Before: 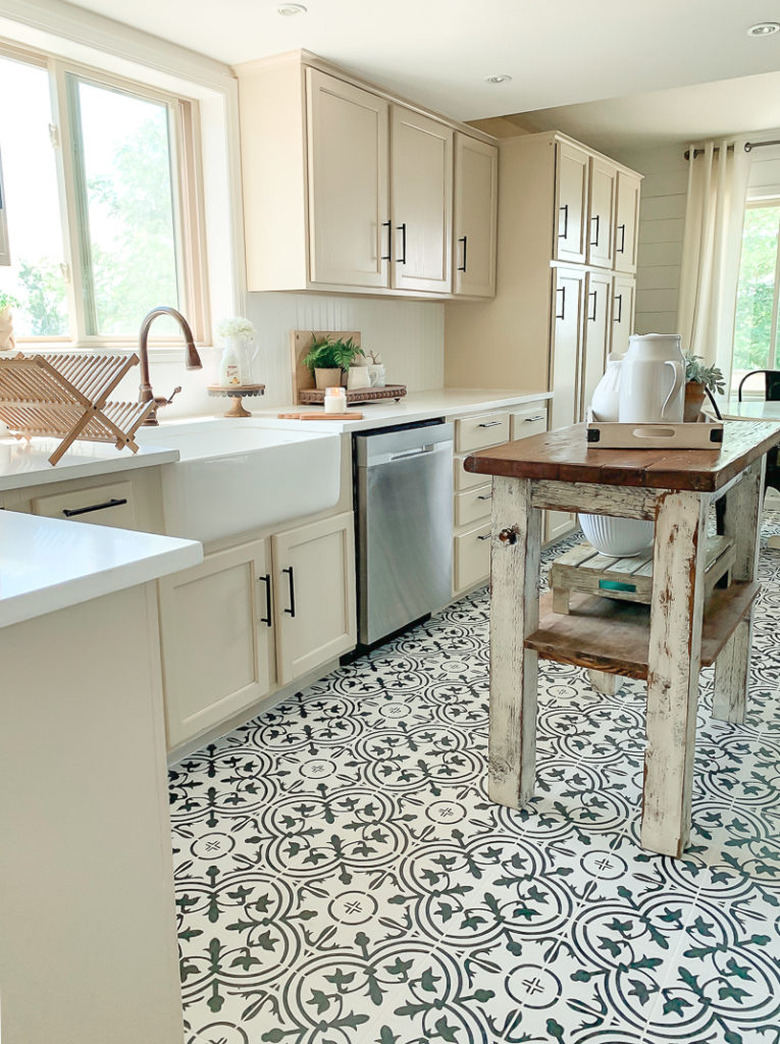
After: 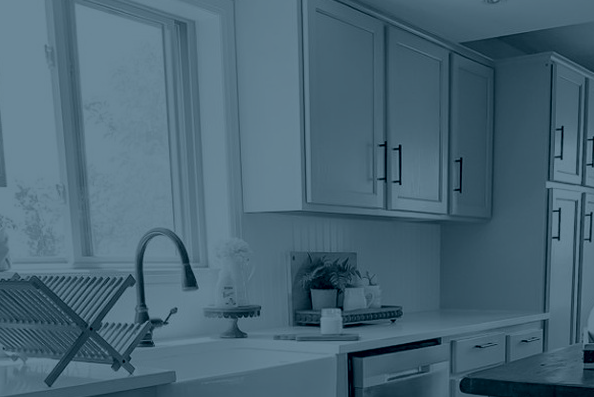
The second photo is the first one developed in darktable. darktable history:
crop: left 0.579%, top 7.627%, right 23.167%, bottom 54.275%
colorize: hue 194.4°, saturation 29%, source mix 61.75%, lightness 3.98%, version 1
white balance: red 0.871, blue 1.249
